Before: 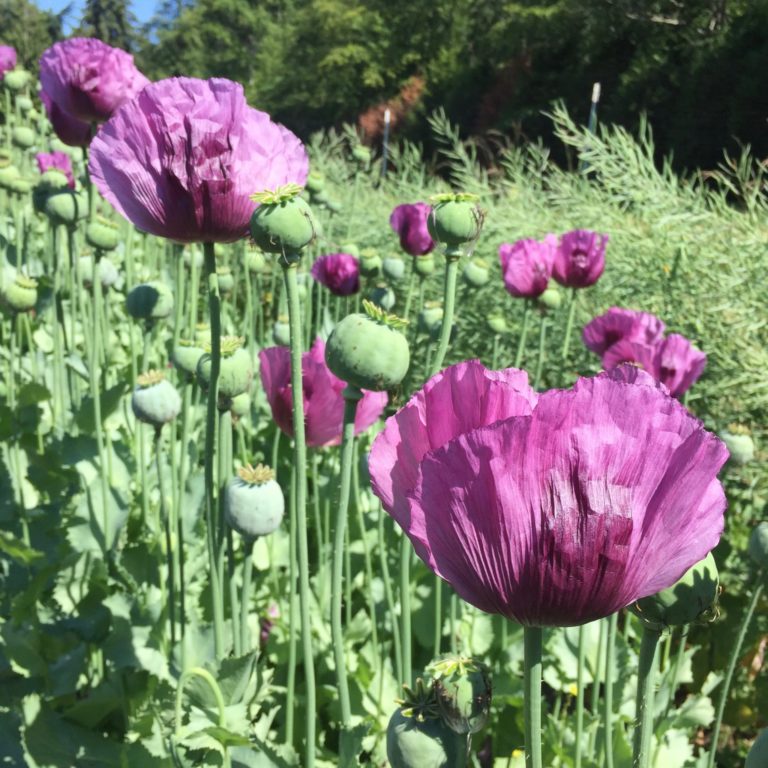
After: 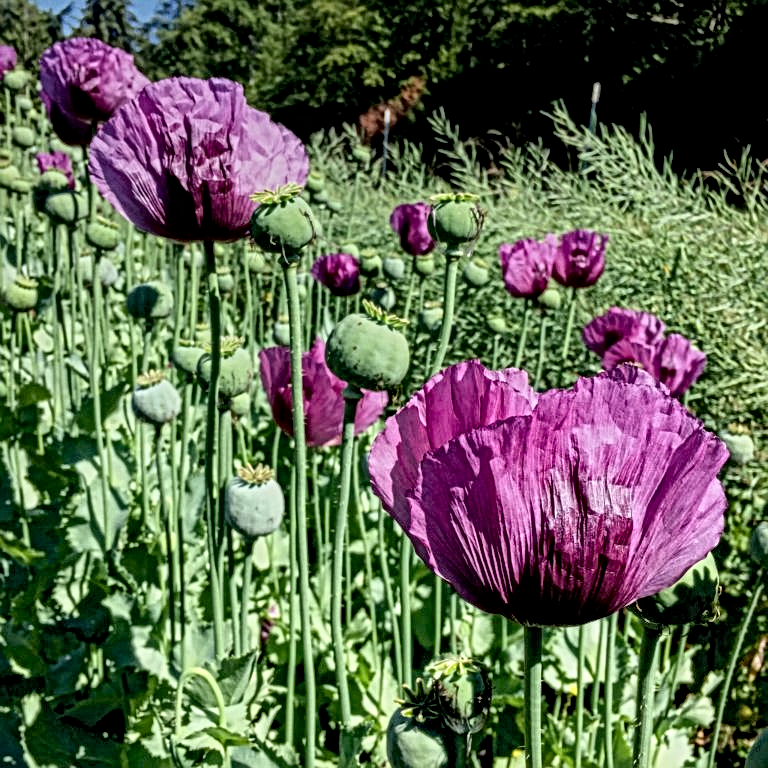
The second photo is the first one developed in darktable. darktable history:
local contrast: mode bilateral grid, contrast 20, coarseness 3, detail 300%, midtone range 0.2
filmic rgb: black relative exposure -9.5 EV, white relative exposure 3.02 EV, hardness 6.12
exposure: black level correction 0.029, exposure -0.073 EV, compensate highlight preservation false
graduated density: on, module defaults
